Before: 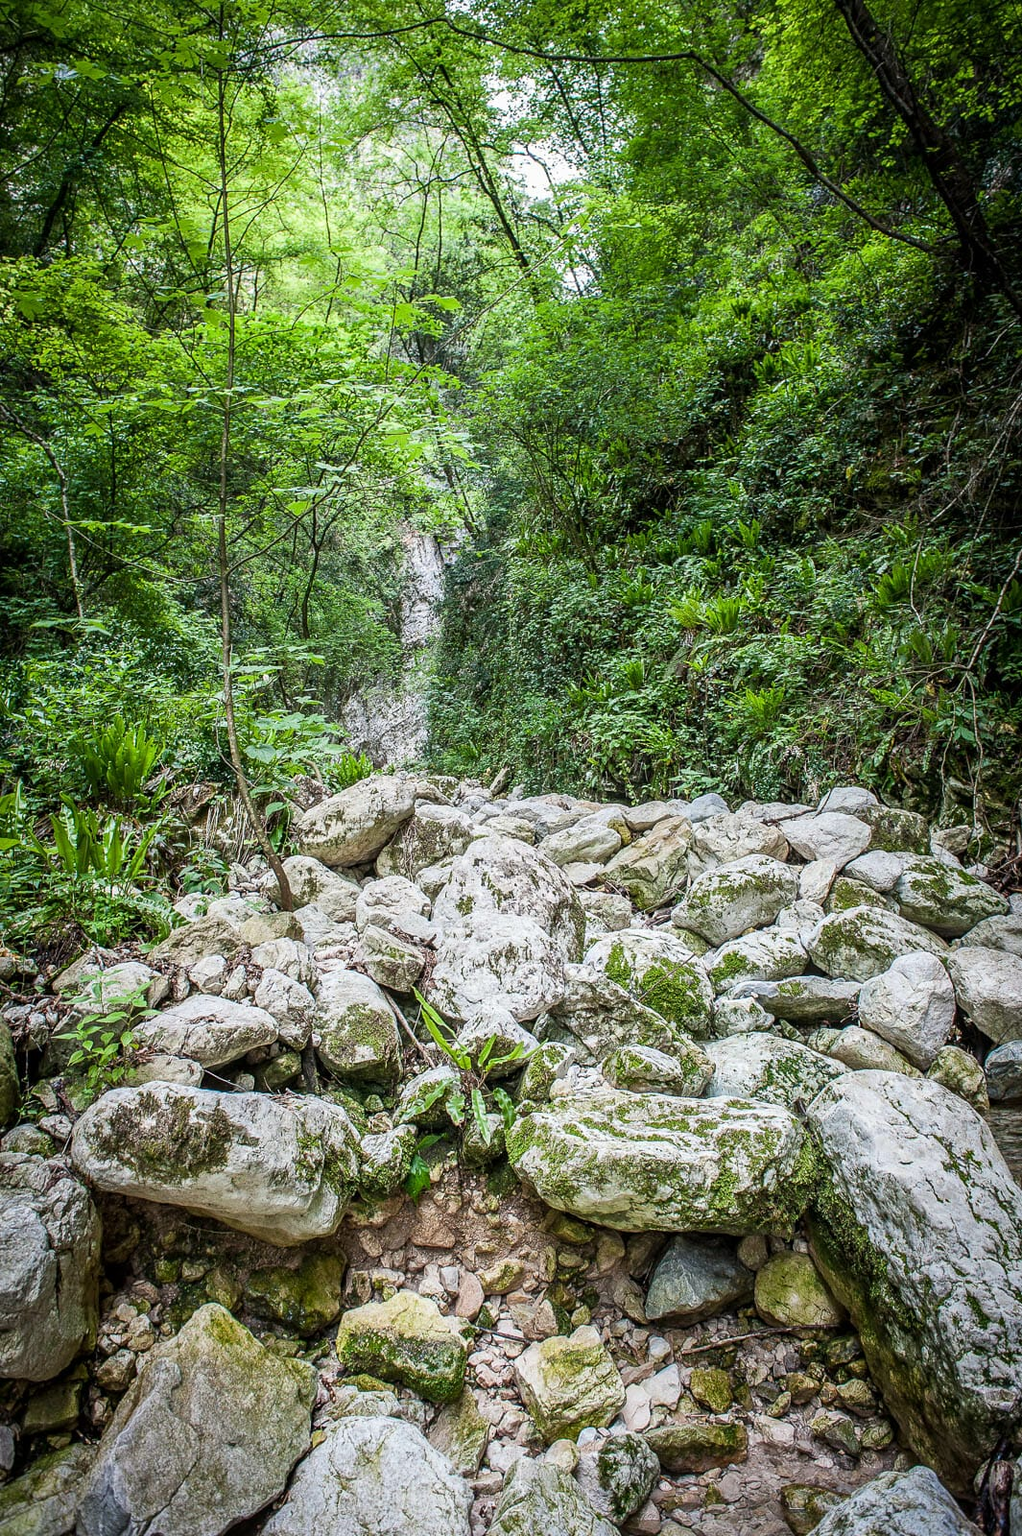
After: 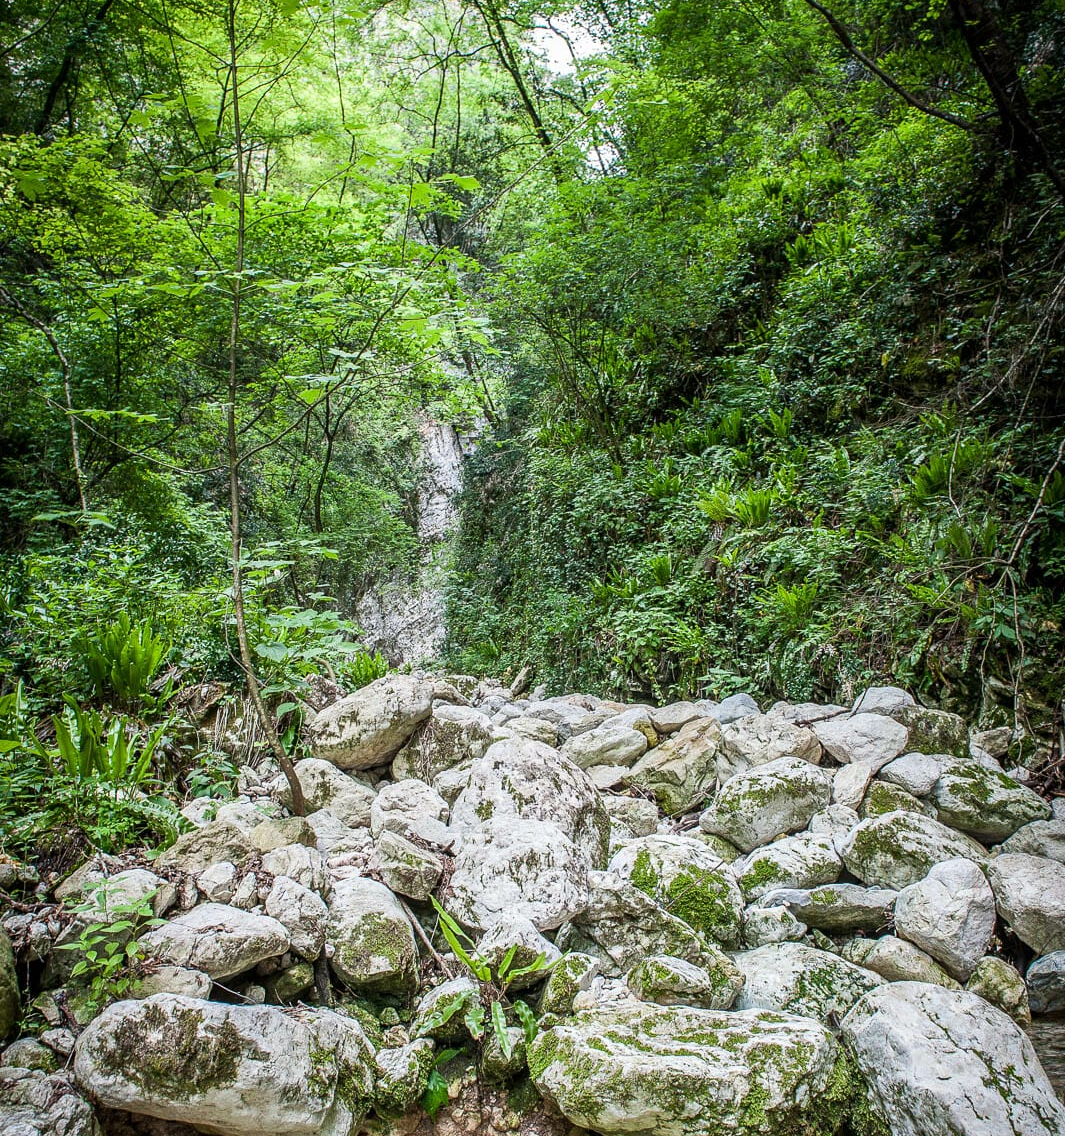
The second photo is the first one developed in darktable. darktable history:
exposure: exposure 0.014 EV, compensate highlight preservation false
crop and rotate: top 8.393%, bottom 20.605%
